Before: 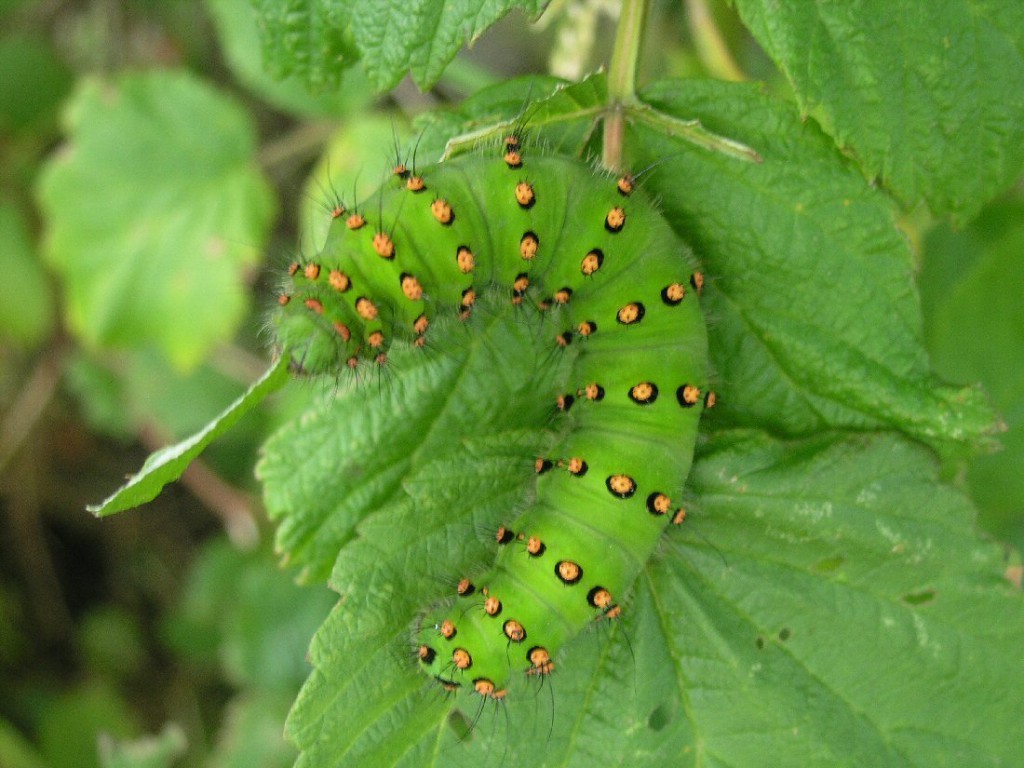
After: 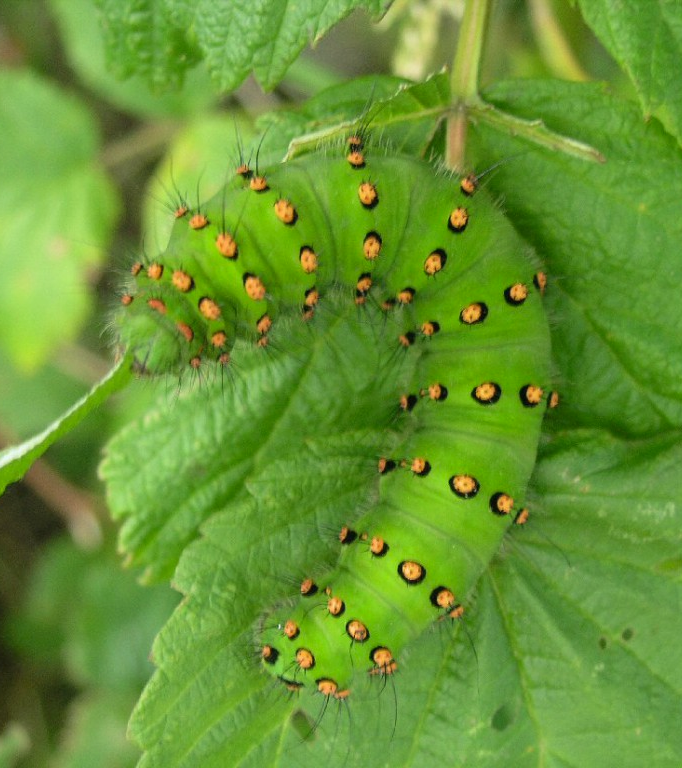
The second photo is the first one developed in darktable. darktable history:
crop: left 15.419%, right 17.914%
shadows and highlights: shadows -70, highlights 35, soften with gaussian
rgb curve: curves: ch2 [(0, 0) (0.567, 0.512) (1, 1)], mode RGB, independent channels
